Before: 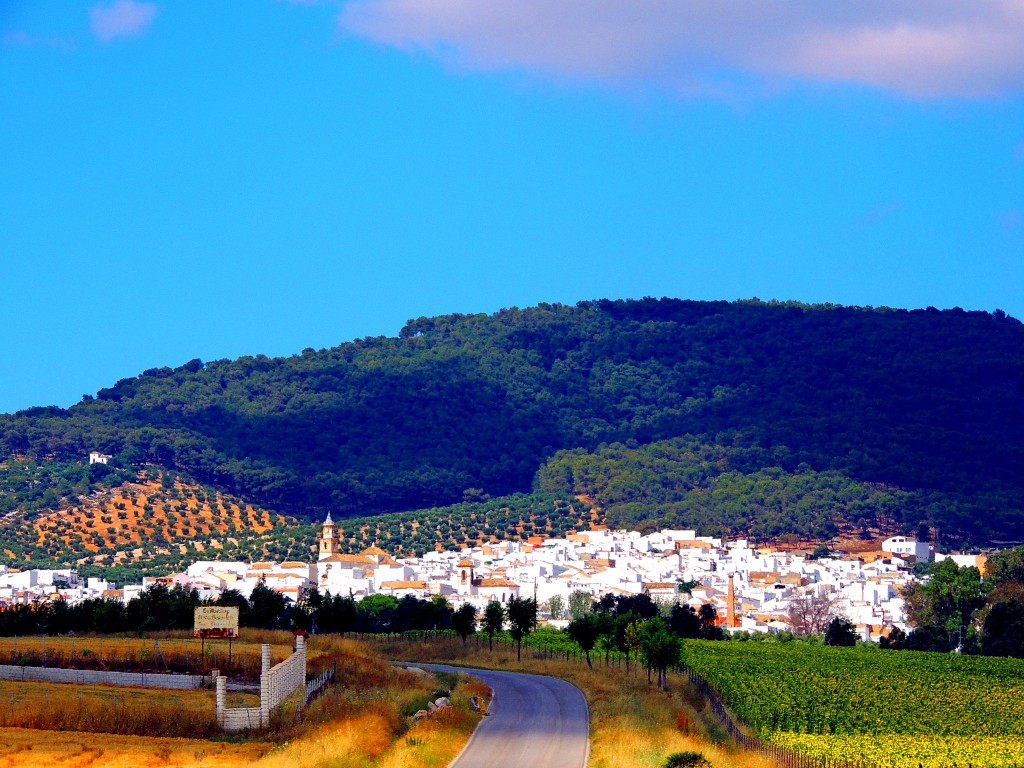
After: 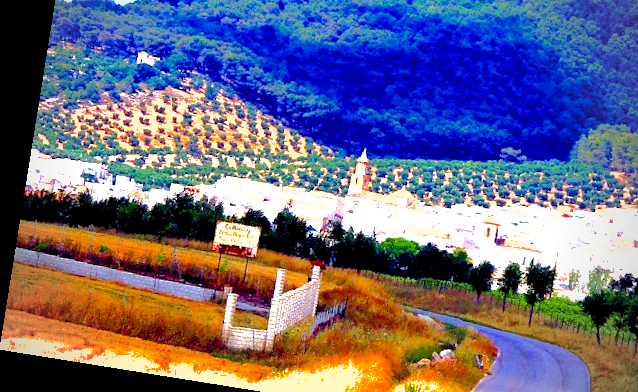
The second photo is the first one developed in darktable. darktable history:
velvia: on, module defaults
rotate and perspective: rotation 9.12°, automatic cropping off
shadows and highlights: shadows 40, highlights -60
color balance rgb: perceptual saturation grading › global saturation 20%, perceptual saturation grading › highlights -25%, perceptual saturation grading › shadows 50%
vignetting: fall-off start 74.49%, fall-off radius 65.9%, brightness -0.628, saturation -0.68
crop: top 44.483%, right 43.593%, bottom 12.892%
exposure: black level correction 0.001, exposure 1.719 EV, compensate exposure bias true, compensate highlight preservation false
base curve: exposure shift 0, preserve colors none
